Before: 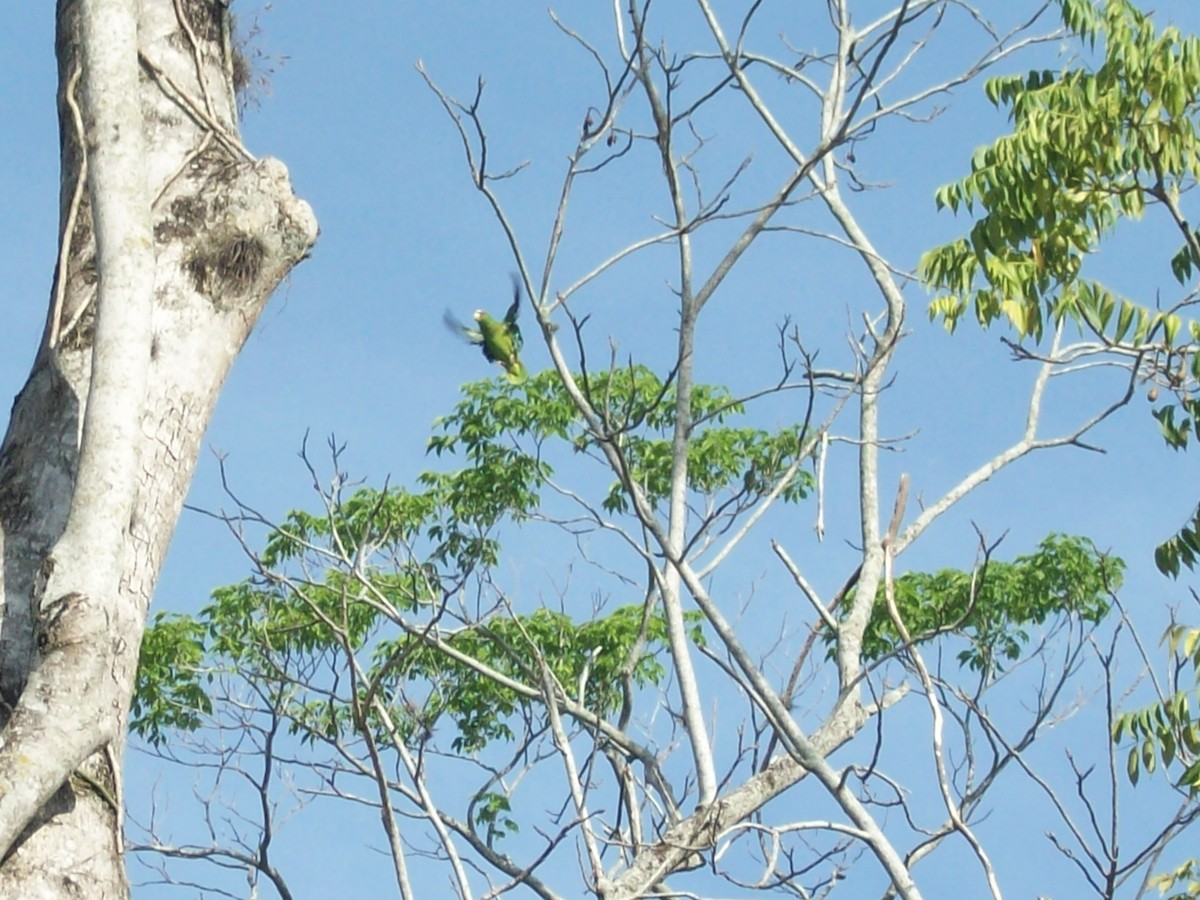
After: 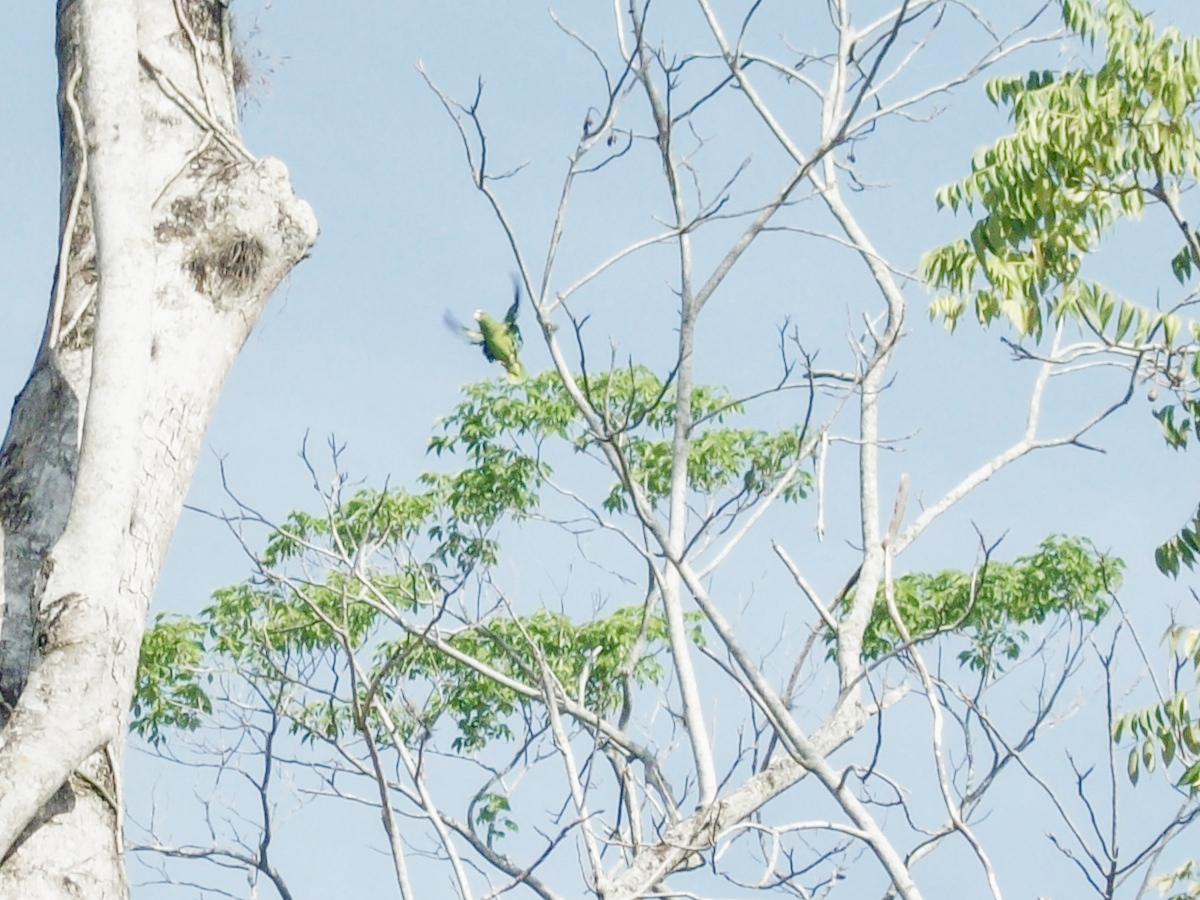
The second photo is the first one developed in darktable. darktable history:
local contrast: on, module defaults
exposure: exposure 2 EV, compensate highlight preservation false
filmic rgb: middle gray luminance 30%, black relative exposure -9 EV, white relative exposure 7 EV, threshold 6 EV, target black luminance 0%, hardness 2.94, latitude 2.04%, contrast 0.963, highlights saturation mix 5%, shadows ↔ highlights balance 12.16%, add noise in highlights 0, preserve chrominance no, color science v3 (2019), use custom middle-gray values true, iterations of high-quality reconstruction 0, contrast in highlights soft, enable highlight reconstruction true
tone equalizer: on, module defaults
